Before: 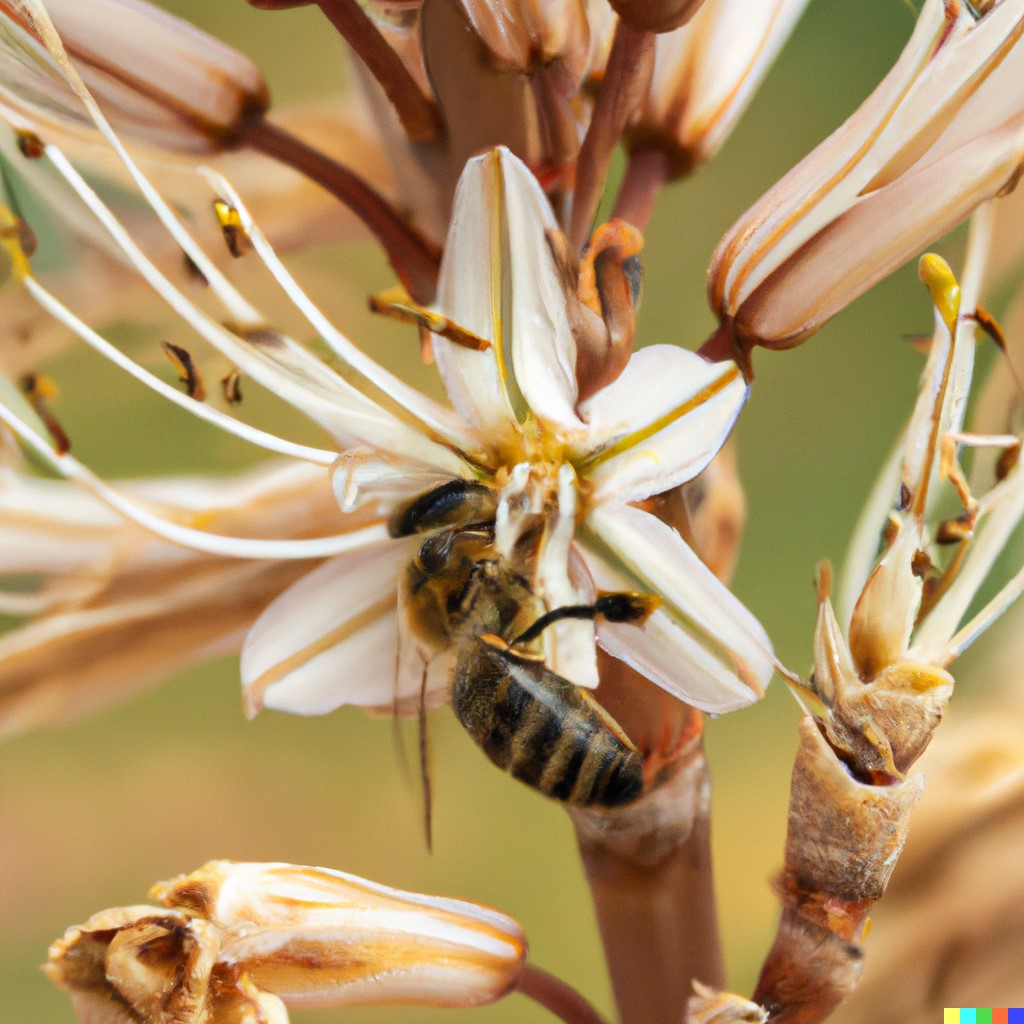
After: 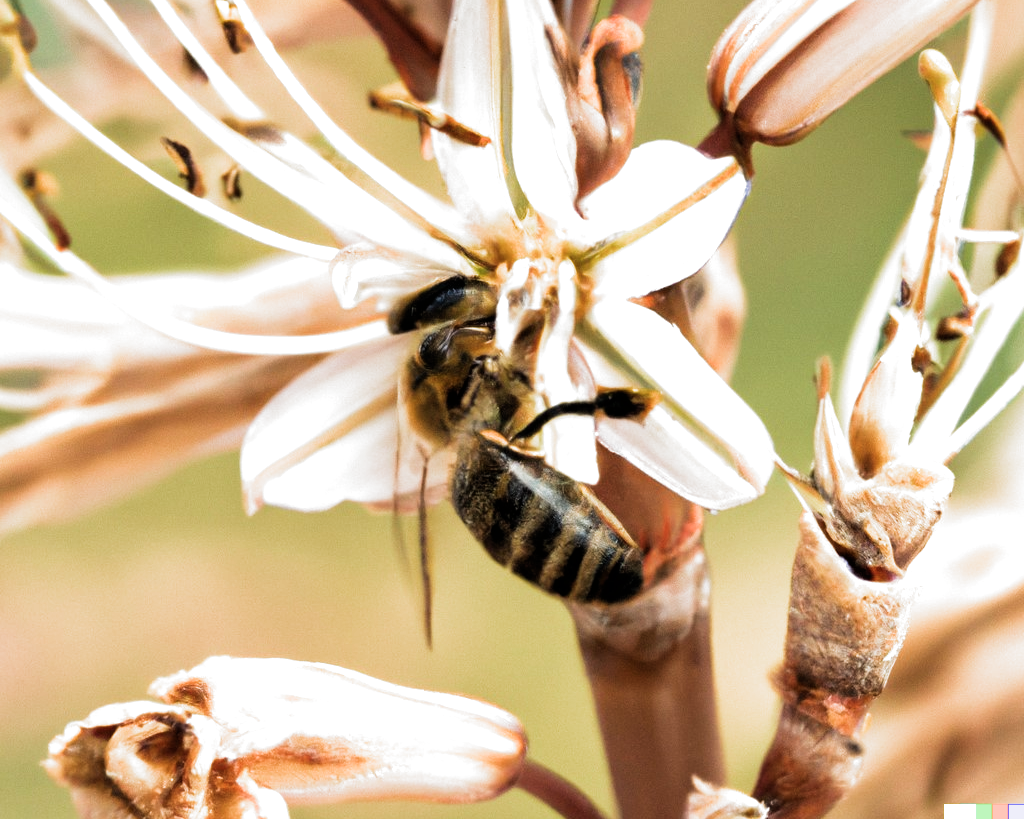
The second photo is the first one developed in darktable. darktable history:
crop and rotate: top 19.998%
filmic rgb: black relative exposure -8.2 EV, white relative exposure 2.2 EV, threshold 3 EV, hardness 7.11, latitude 75%, contrast 1.325, highlights saturation mix -2%, shadows ↔ highlights balance 30%, preserve chrominance RGB euclidean norm, color science v5 (2021), contrast in shadows safe, contrast in highlights safe, enable highlight reconstruction true
exposure: black level correction 0, exposure 0.5 EV, compensate exposure bias true, compensate highlight preservation false
